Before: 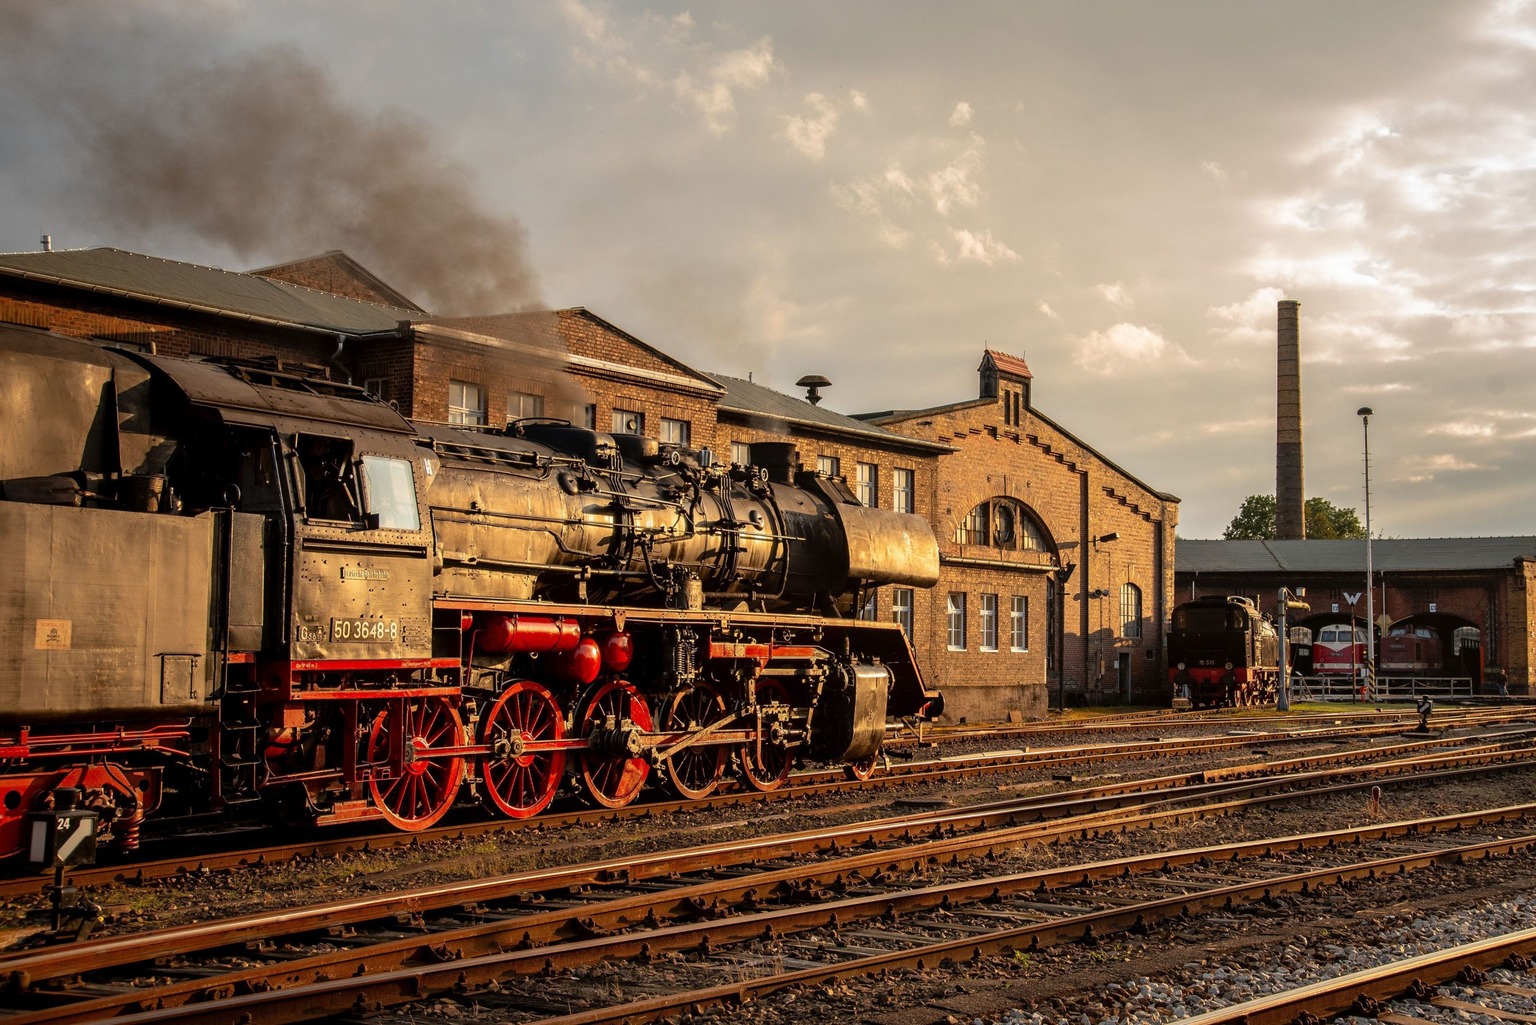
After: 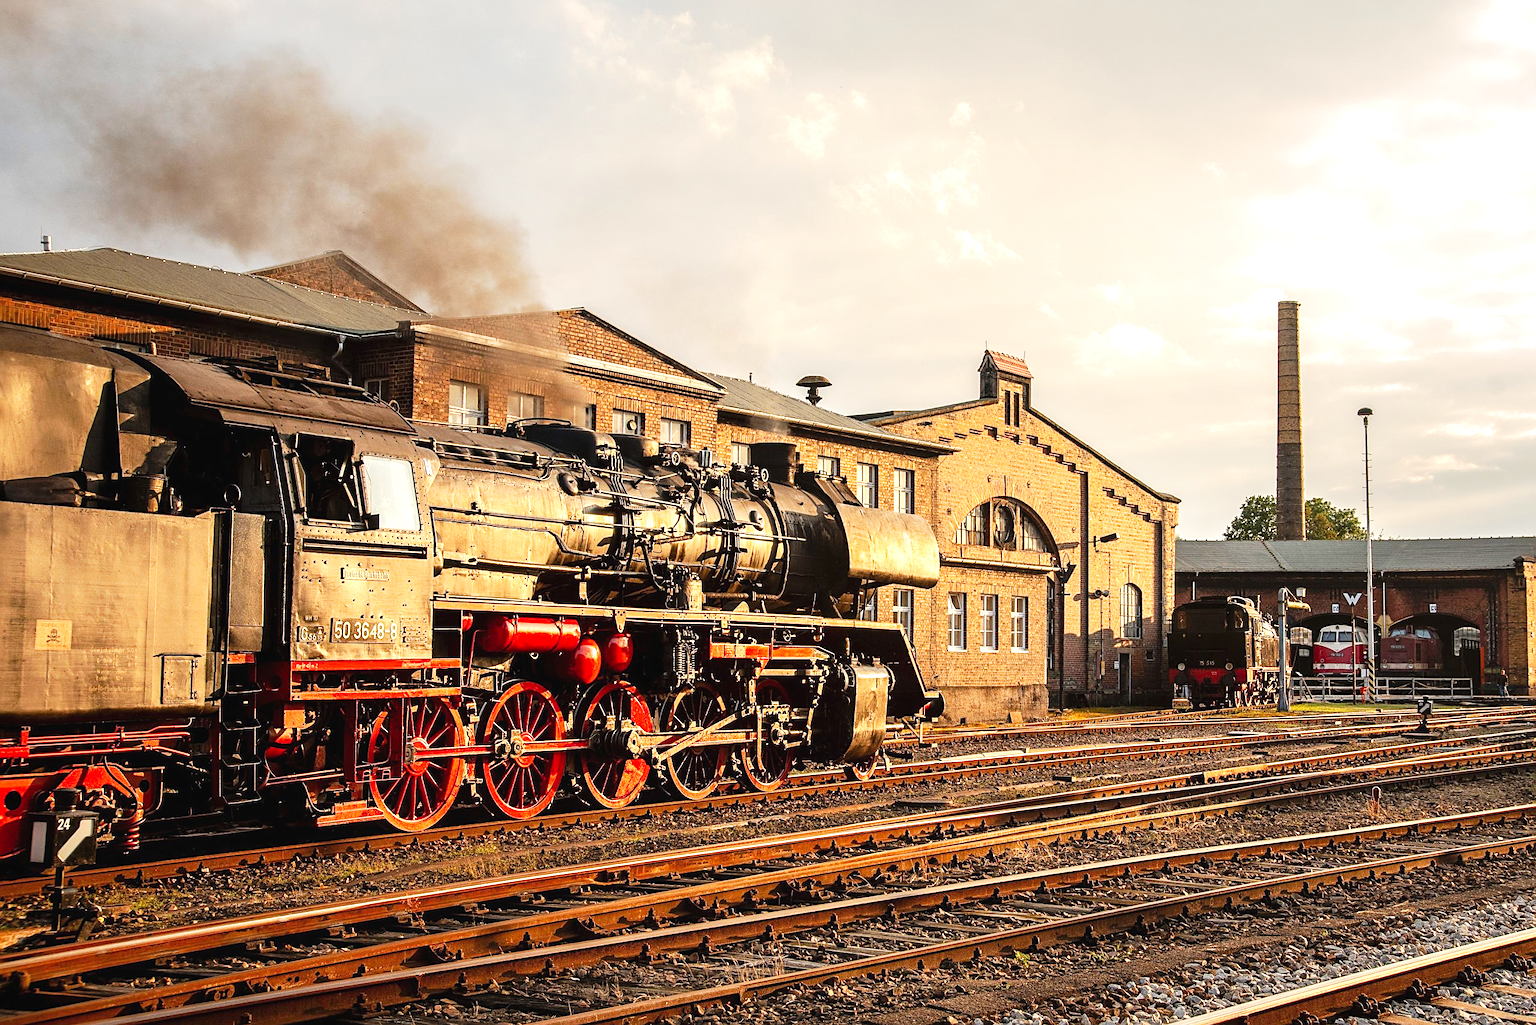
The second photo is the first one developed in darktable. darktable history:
tone curve: curves: ch0 [(0, 0.013) (0.104, 0.103) (0.258, 0.267) (0.448, 0.489) (0.709, 0.794) (0.895, 0.915) (0.994, 0.971)]; ch1 [(0, 0) (0.335, 0.298) (0.446, 0.416) (0.488, 0.488) (0.515, 0.504) (0.581, 0.615) (0.635, 0.661) (1, 1)]; ch2 [(0, 0) (0.314, 0.306) (0.436, 0.447) (0.502, 0.5) (0.538, 0.541) (0.568, 0.603) (0.641, 0.635) (0.717, 0.701) (1, 1)], preserve colors none
local contrast: mode bilateral grid, contrast 100, coarseness 99, detail 90%, midtone range 0.2
sharpen: on, module defaults
tone equalizer: on, module defaults
exposure: black level correction 0, exposure 0.953 EV, compensate highlight preservation false
